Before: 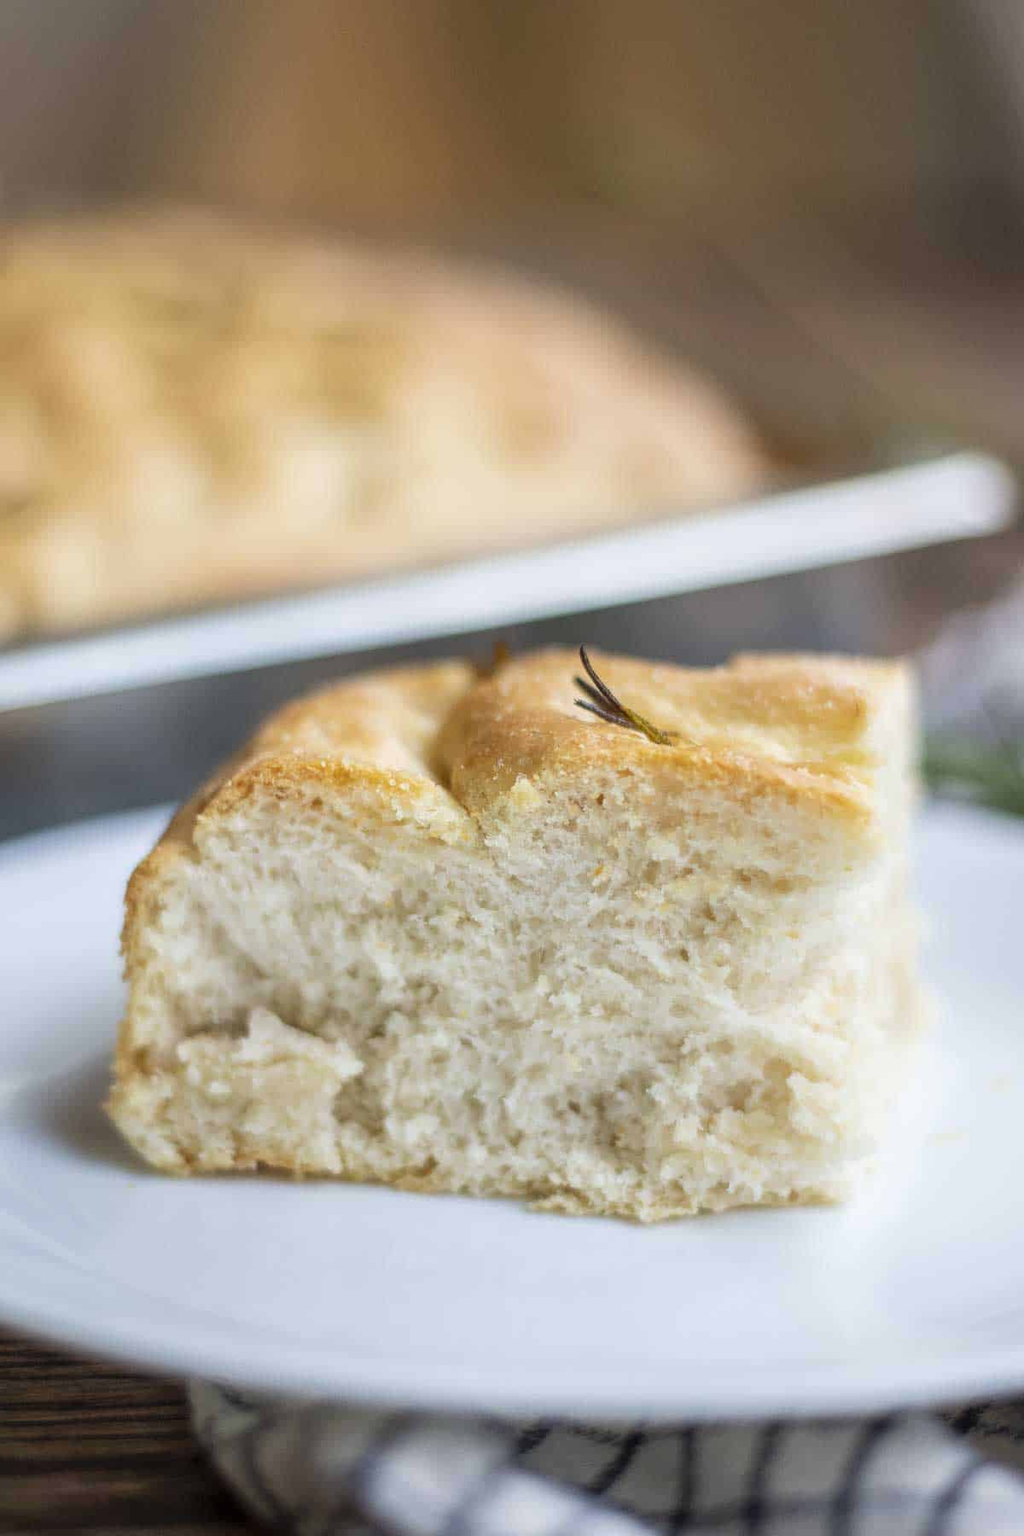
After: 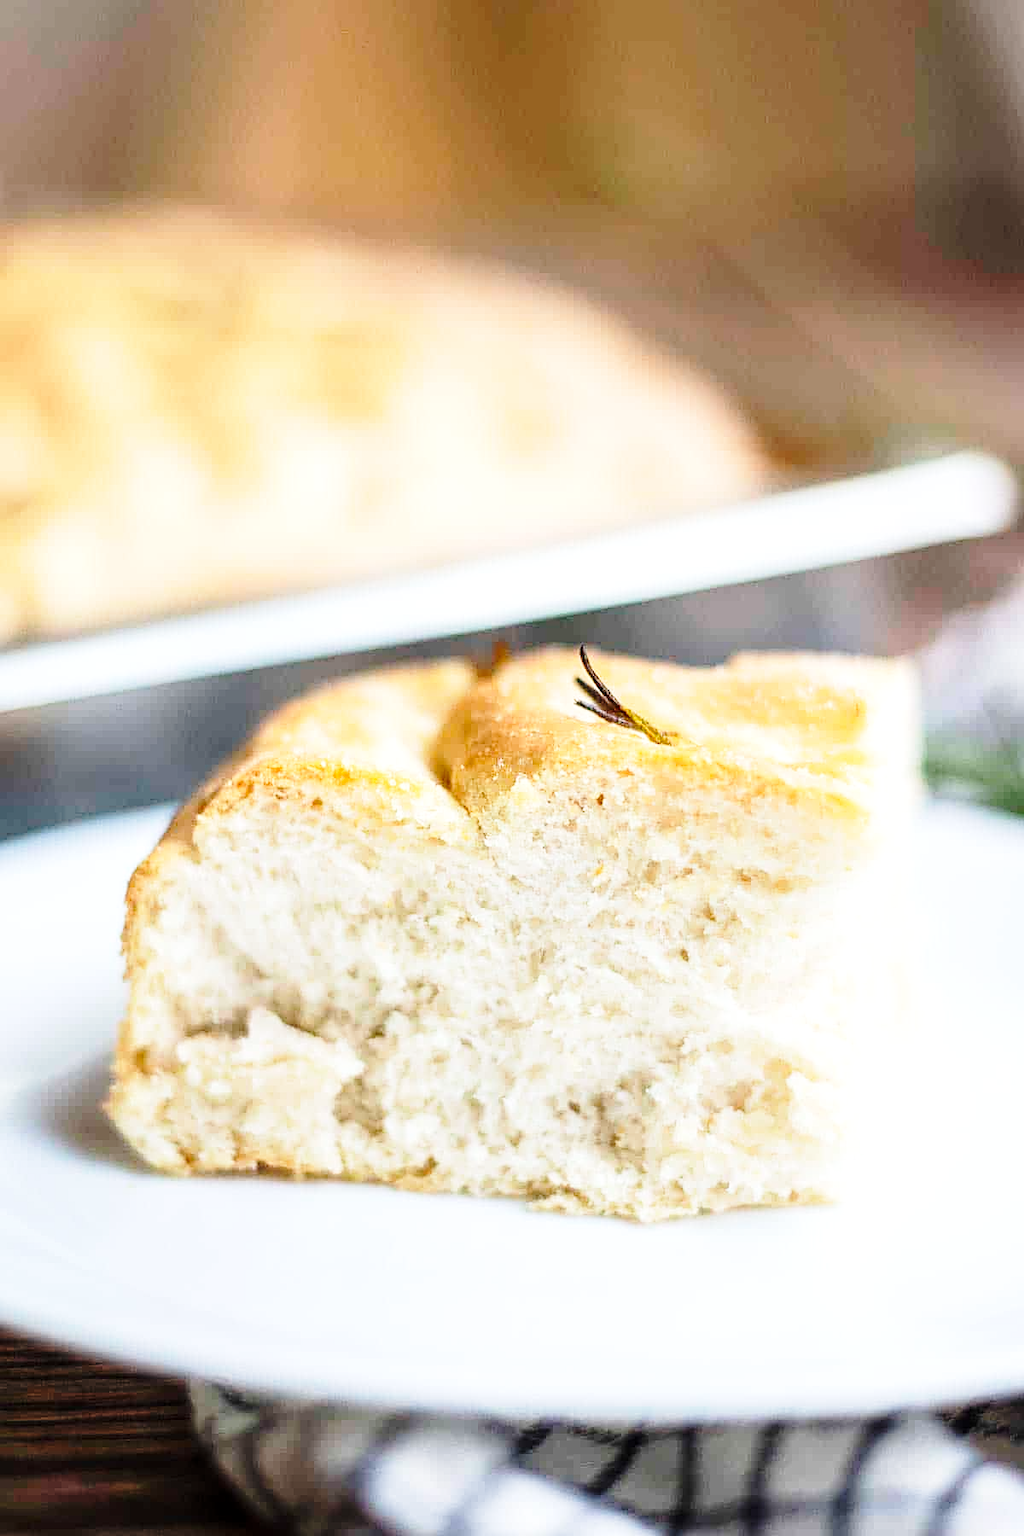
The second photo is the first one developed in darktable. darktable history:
tone equalizer: -8 EV -0.417 EV, -7 EV -0.389 EV, -6 EV -0.333 EV, -5 EV -0.222 EV, -3 EV 0.222 EV, -2 EV 0.333 EV, -1 EV 0.389 EV, +0 EV 0.417 EV, edges refinement/feathering 500, mask exposure compensation -1.57 EV, preserve details no
base curve: curves: ch0 [(0, 0) (0.028, 0.03) (0.121, 0.232) (0.46, 0.748) (0.859, 0.968) (1, 1)], preserve colors none
sharpen: on, module defaults
white balance: emerald 1
